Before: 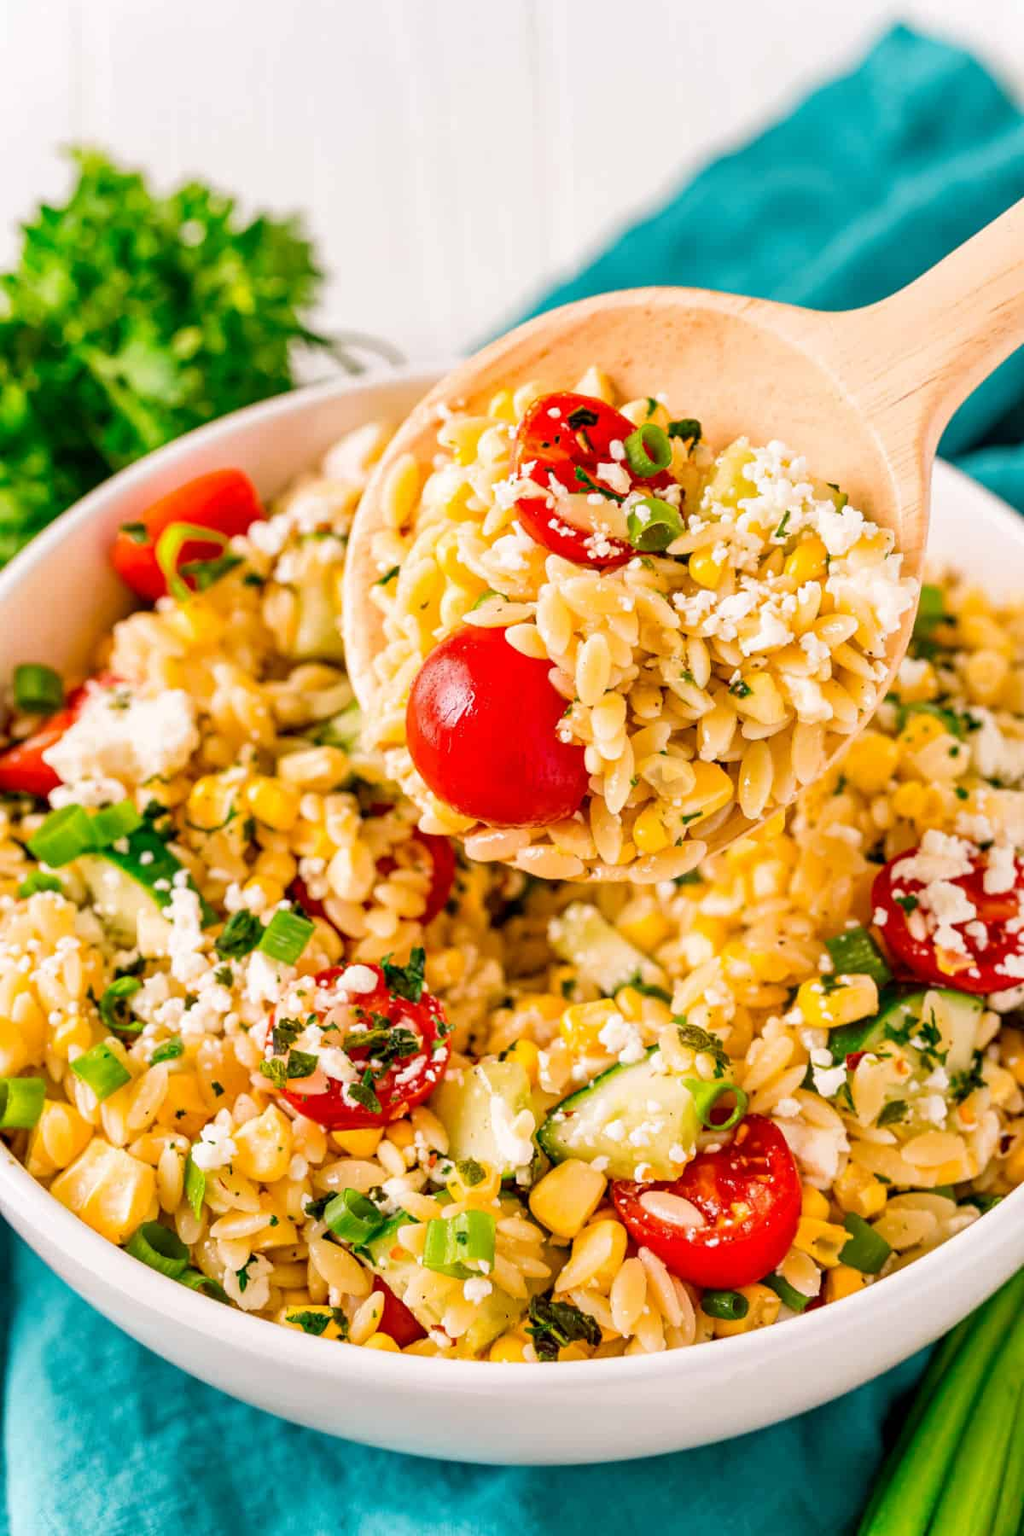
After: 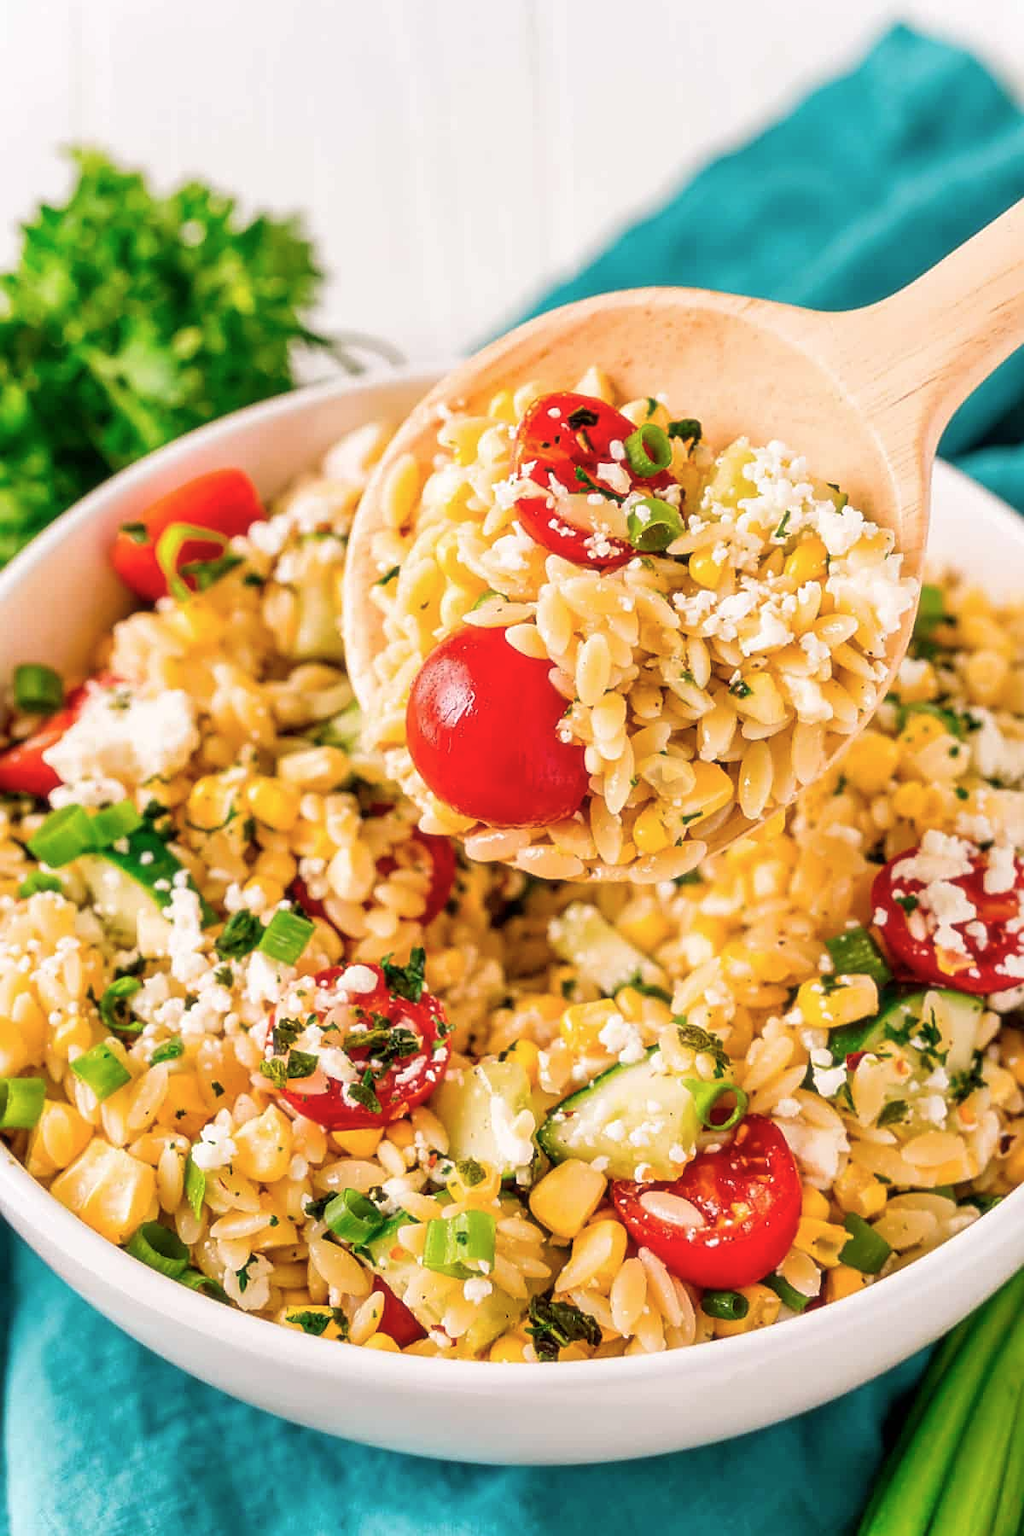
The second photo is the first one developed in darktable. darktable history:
soften: size 10%, saturation 50%, brightness 0.2 EV, mix 10%
sharpen: on, module defaults
